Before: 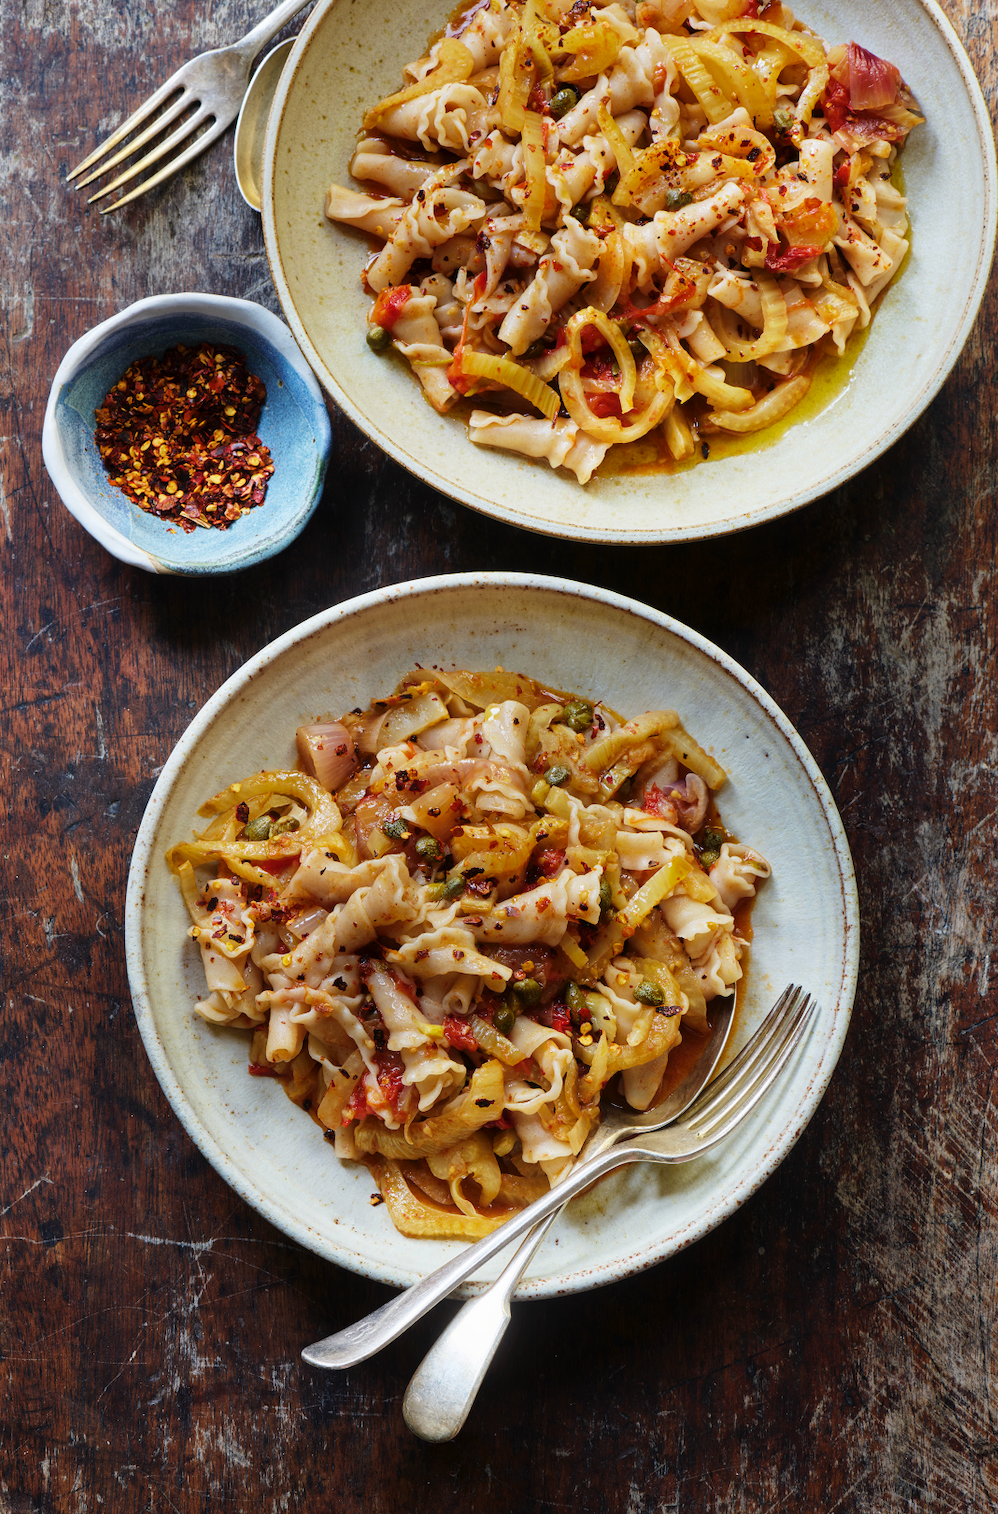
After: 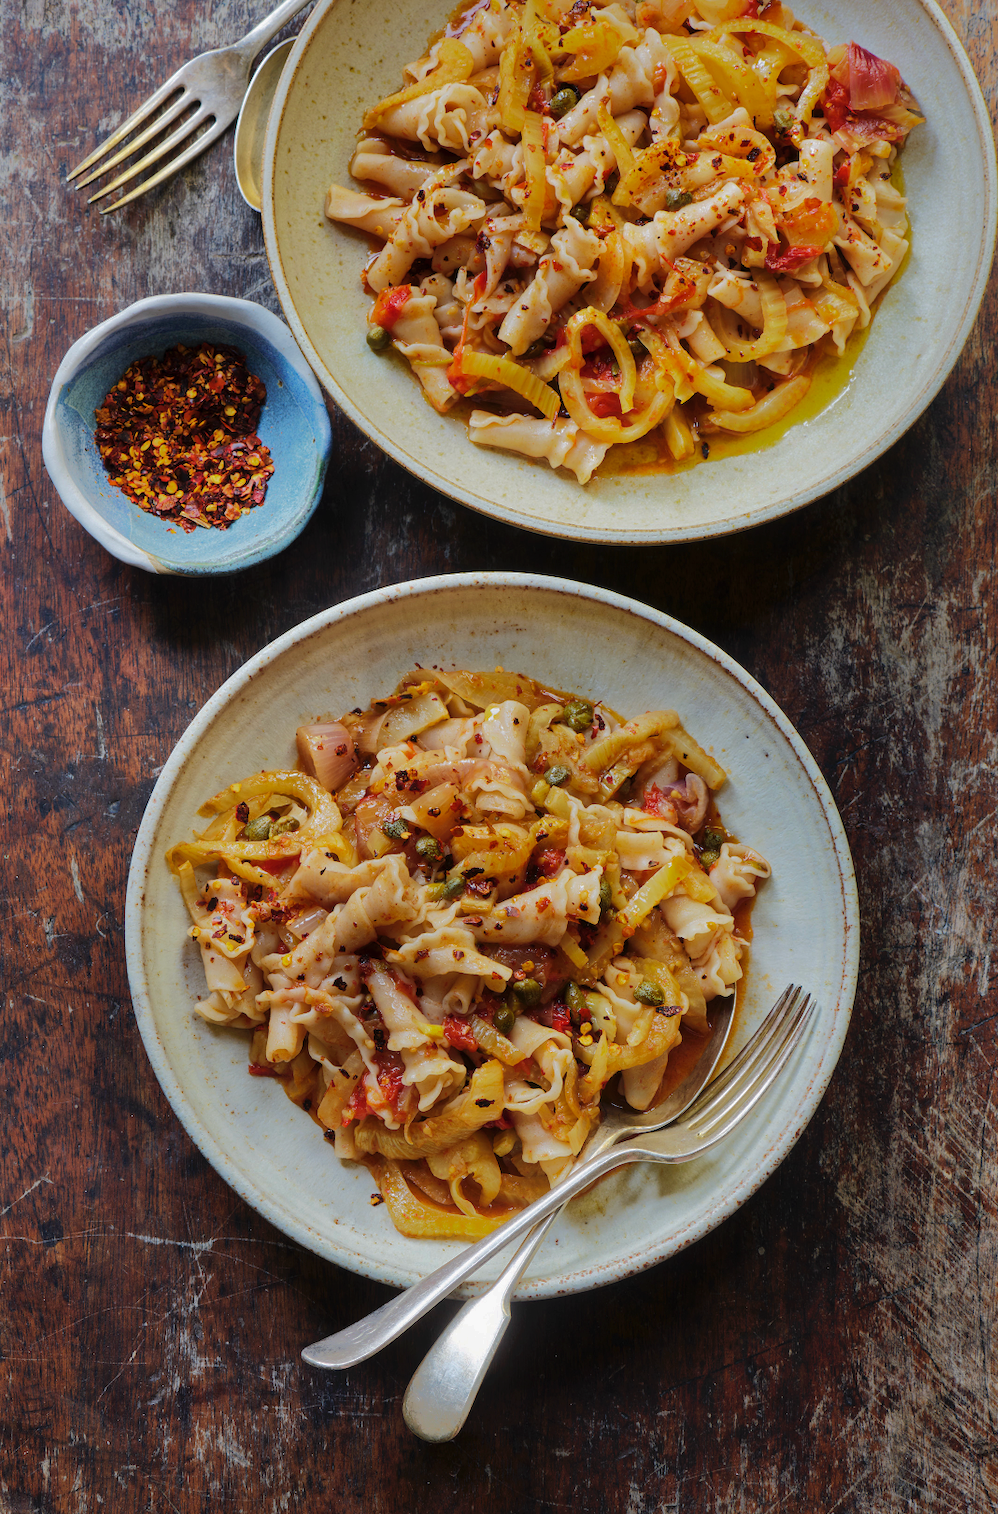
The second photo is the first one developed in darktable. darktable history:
shadows and highlights: shadows 38.64, highlights -75.17
